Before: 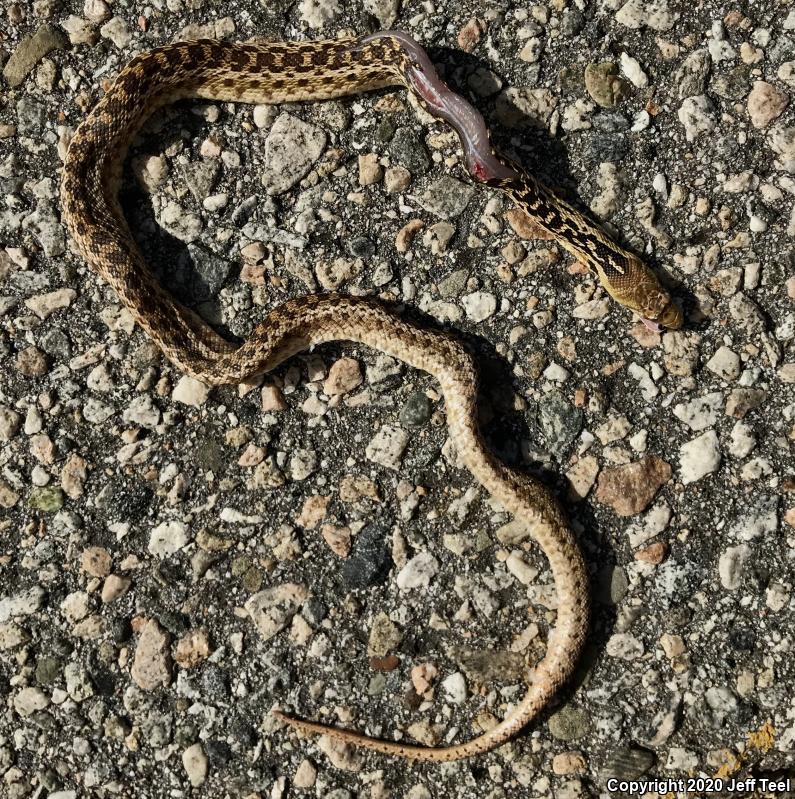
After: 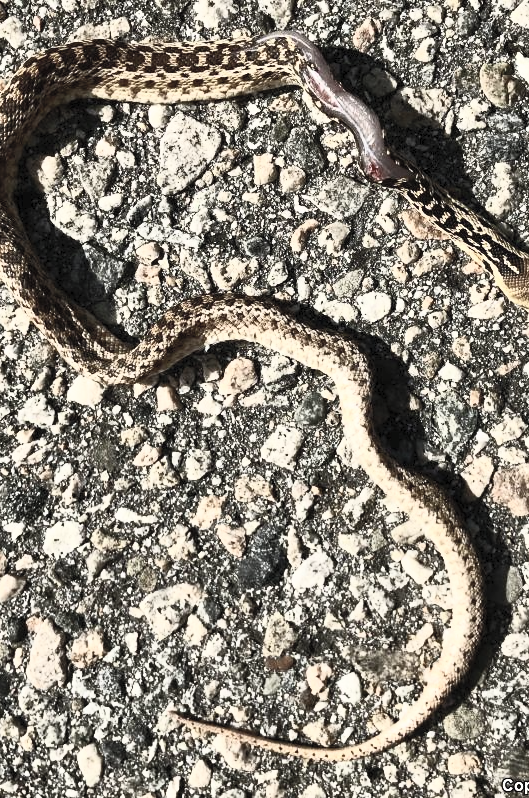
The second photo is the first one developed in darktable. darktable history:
contrast brightness saturation: contrast 0.584, brightness 0.572, saturation -0.335
crop and rotate: left 13.329%, right 20.022%
